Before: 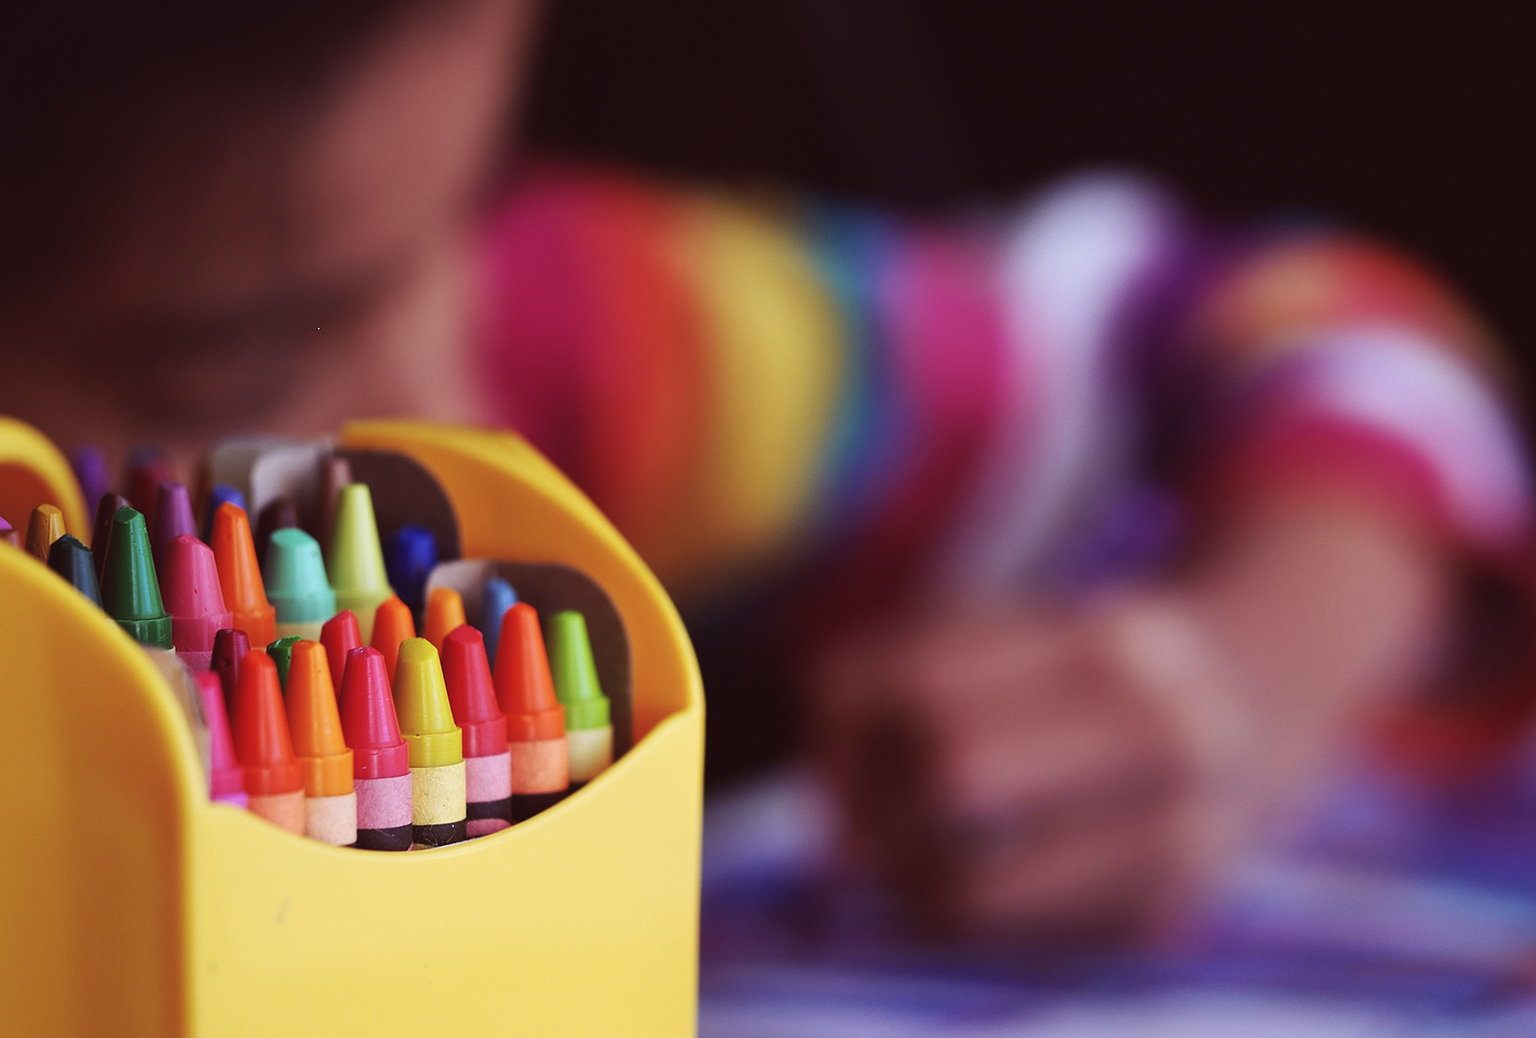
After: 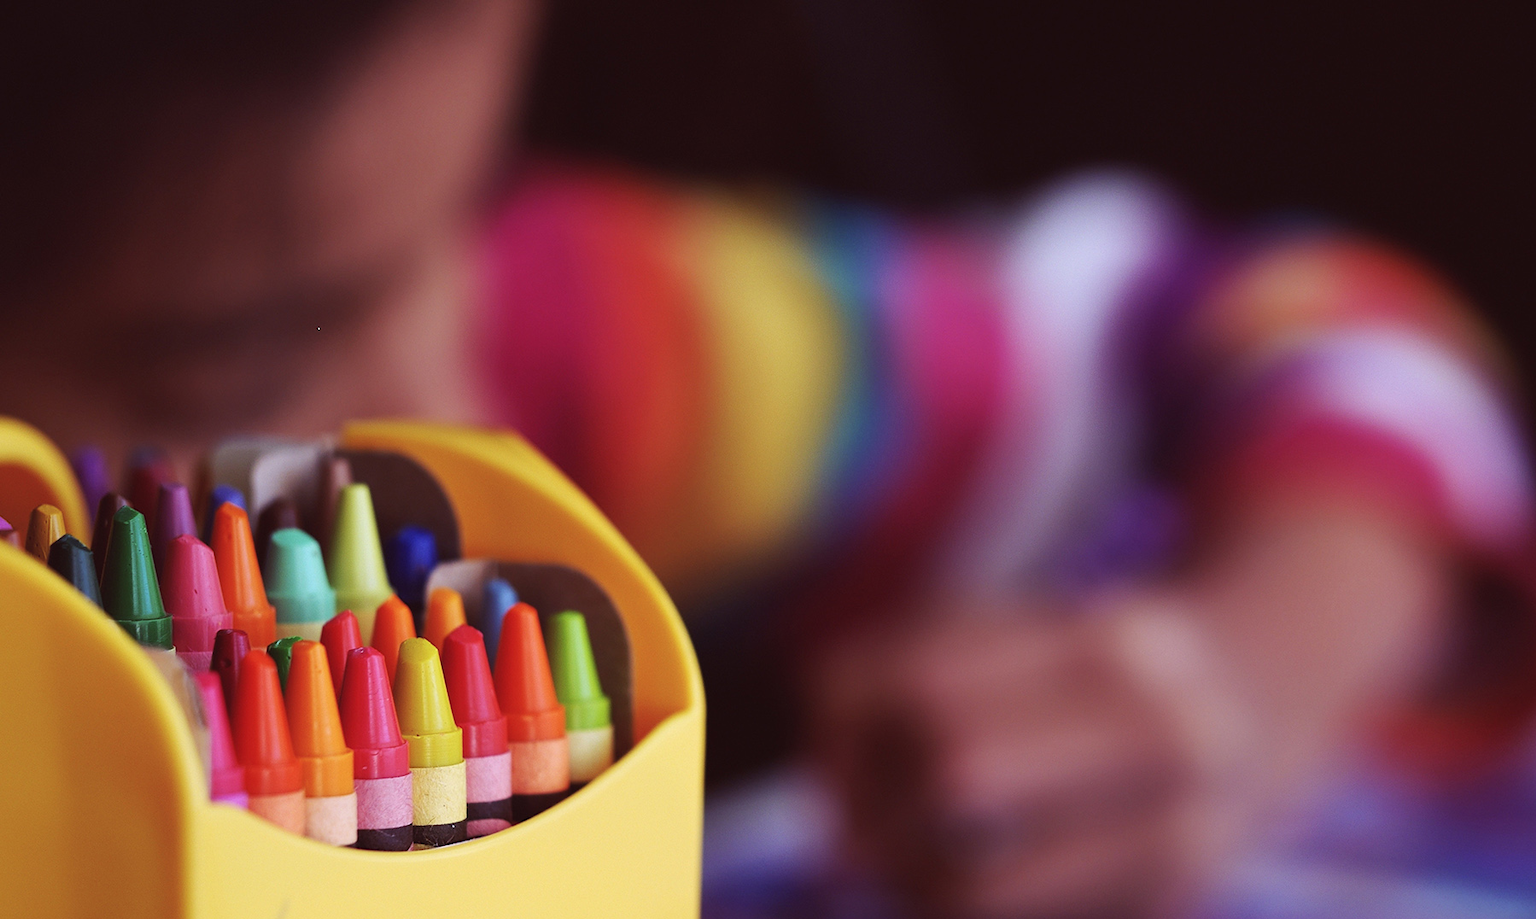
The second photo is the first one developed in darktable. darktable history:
crop and rotate: top 0%, bottom 11.397%
